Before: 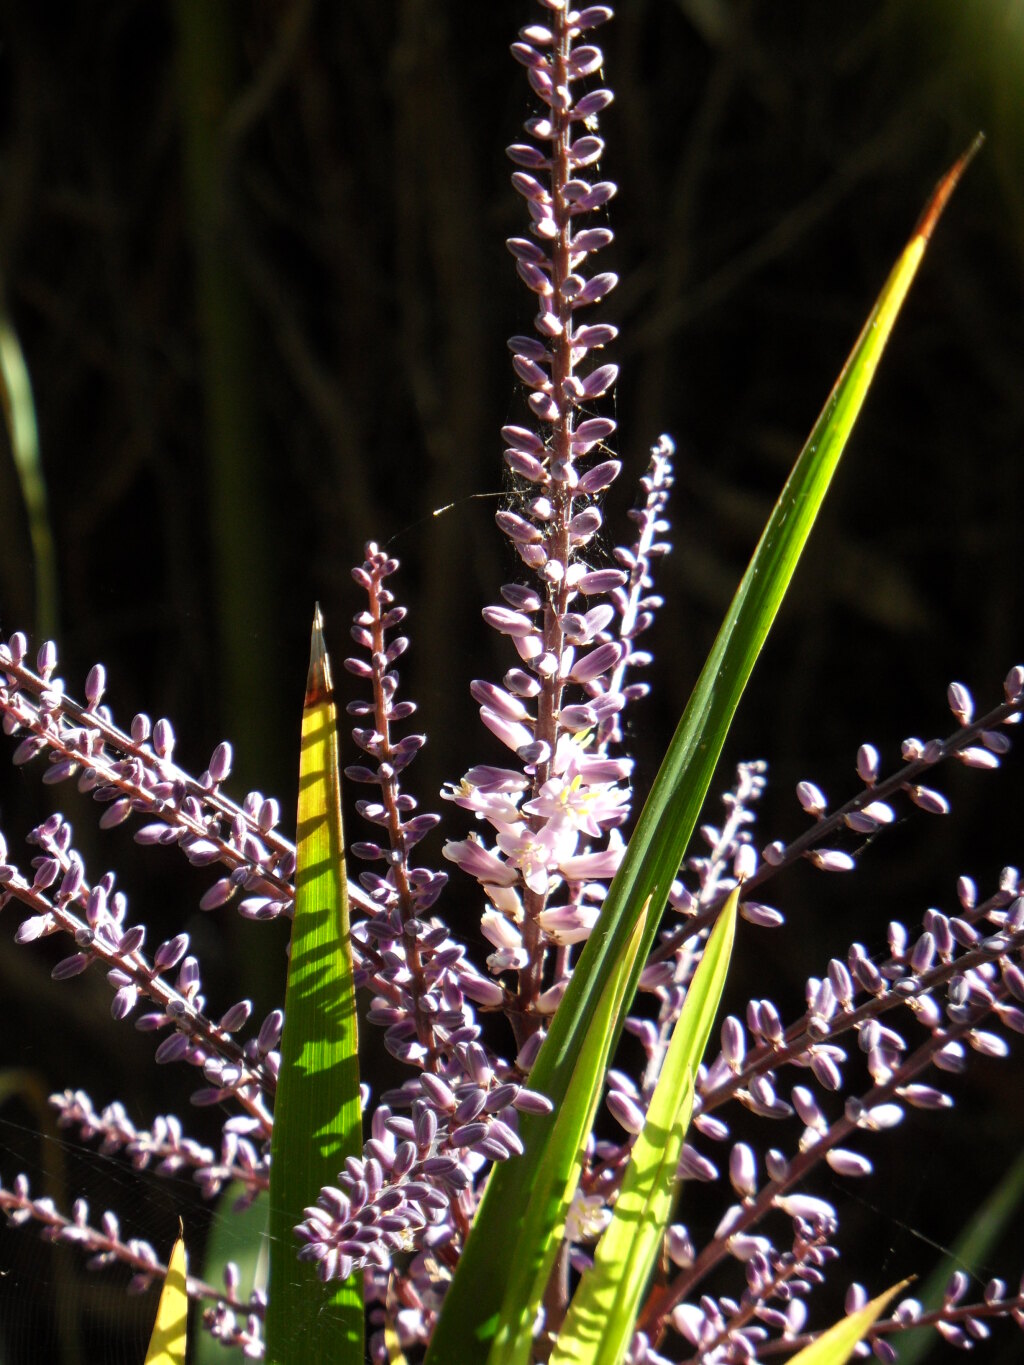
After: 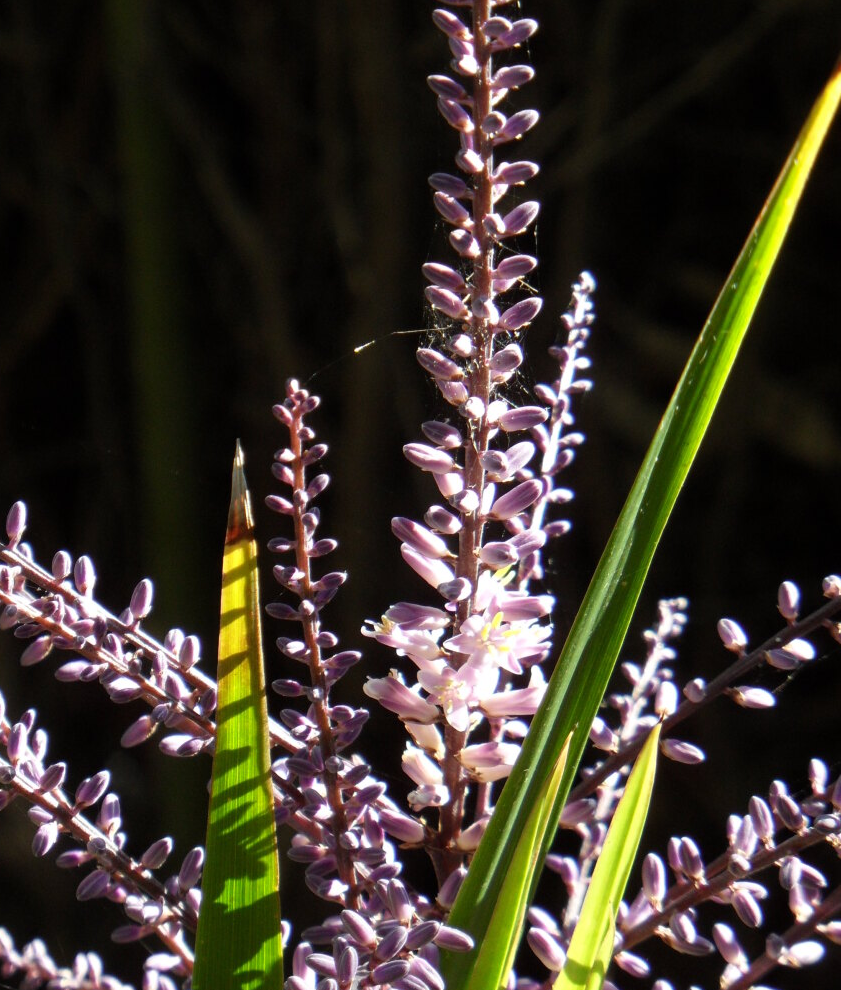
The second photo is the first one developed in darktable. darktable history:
crop: left 7.753%, top 12.01%, right 10.086%, bottom 15.406%
